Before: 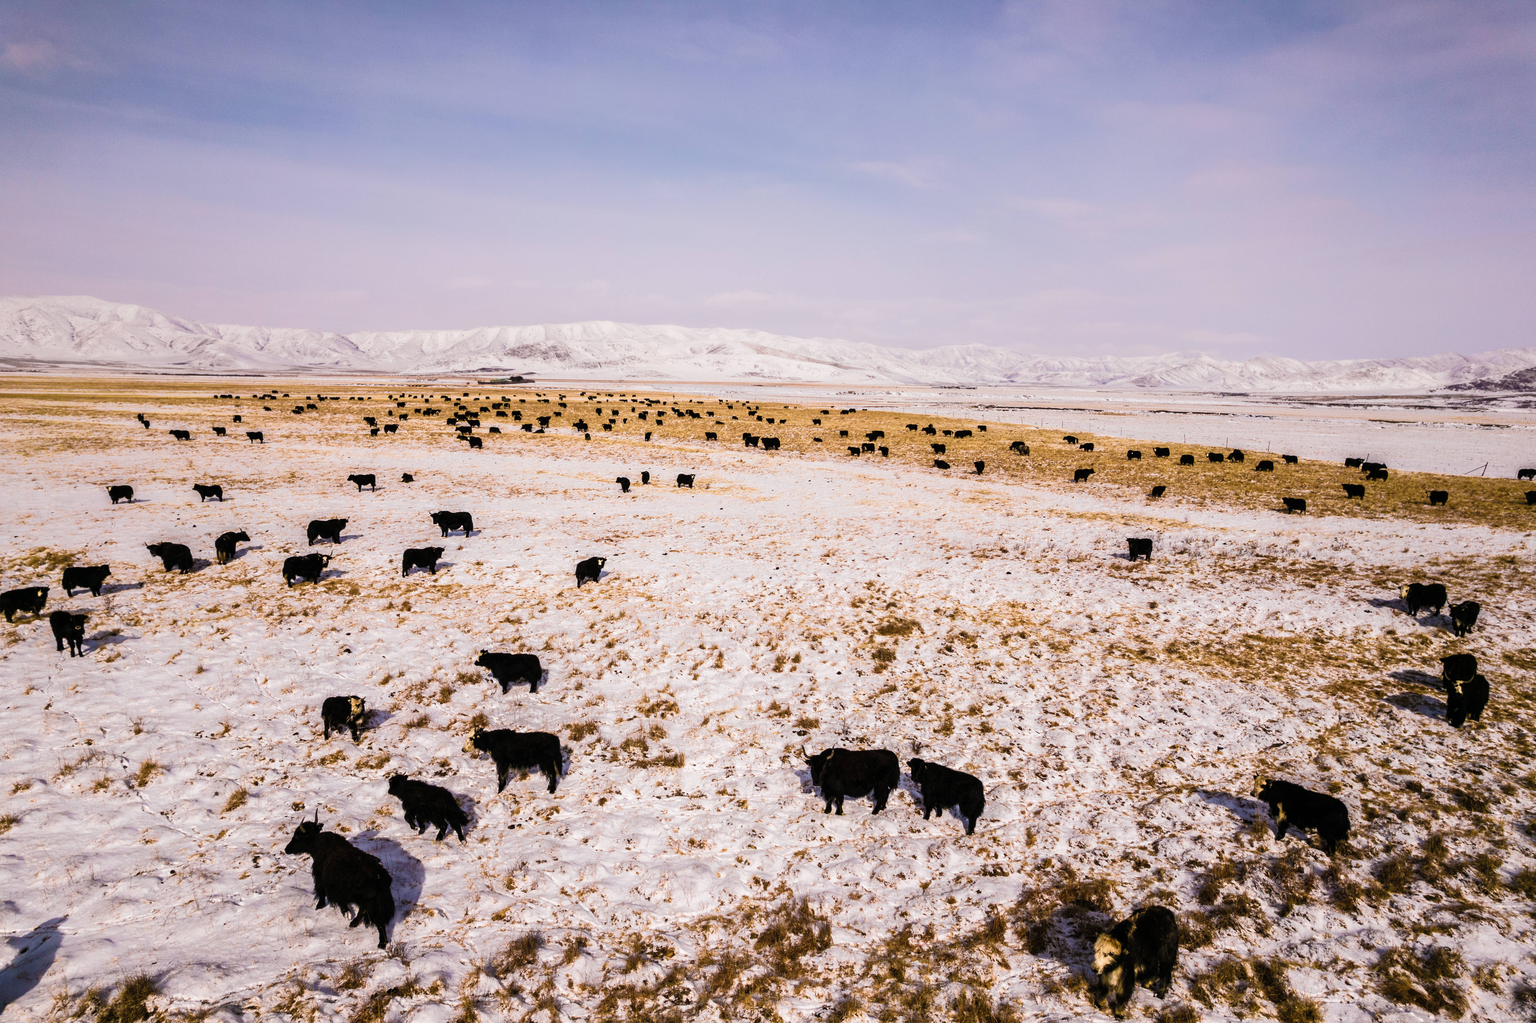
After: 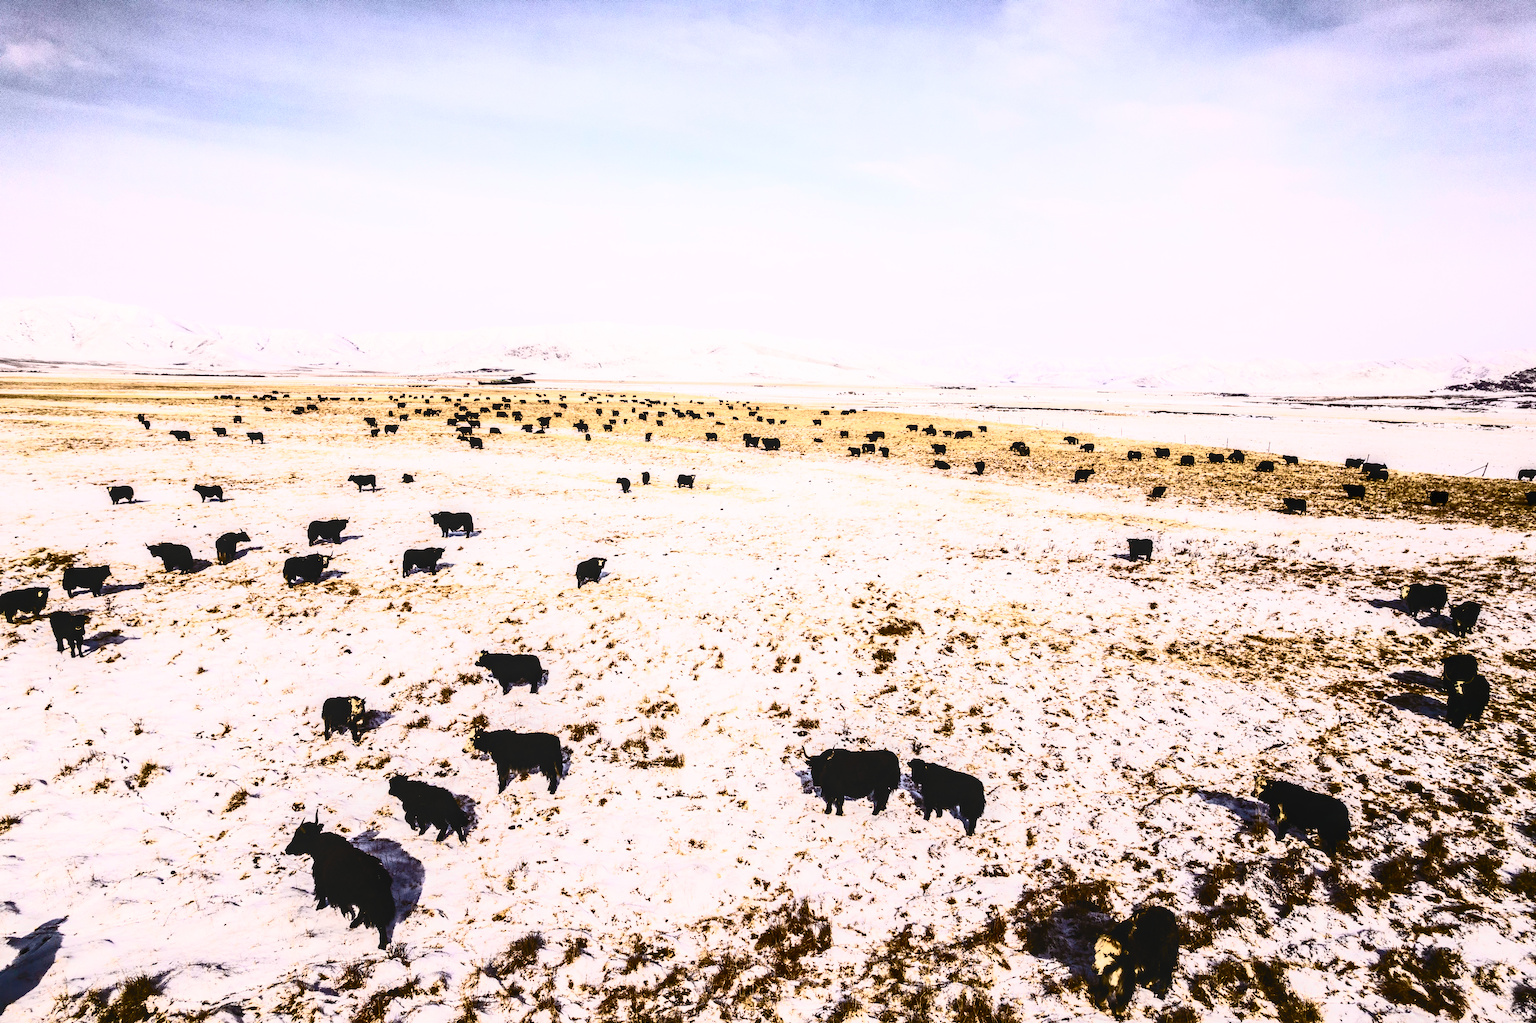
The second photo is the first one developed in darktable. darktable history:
local contrast: on, module defaults
contrast brightness saturation: contrast 0.931, brightness 0.203
